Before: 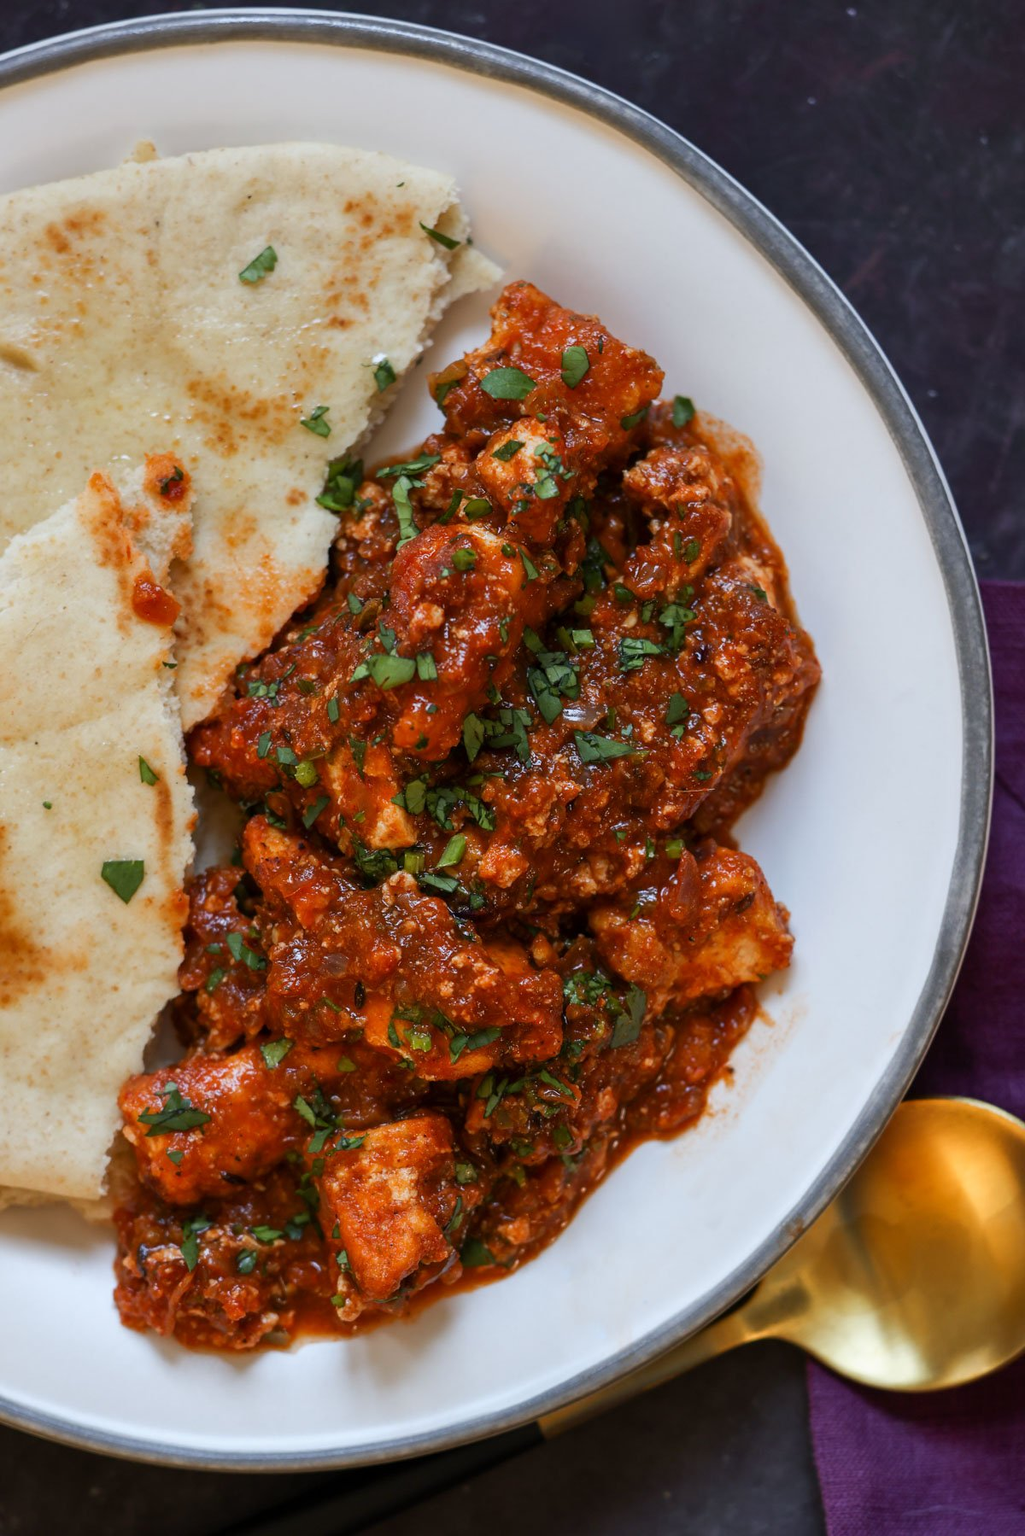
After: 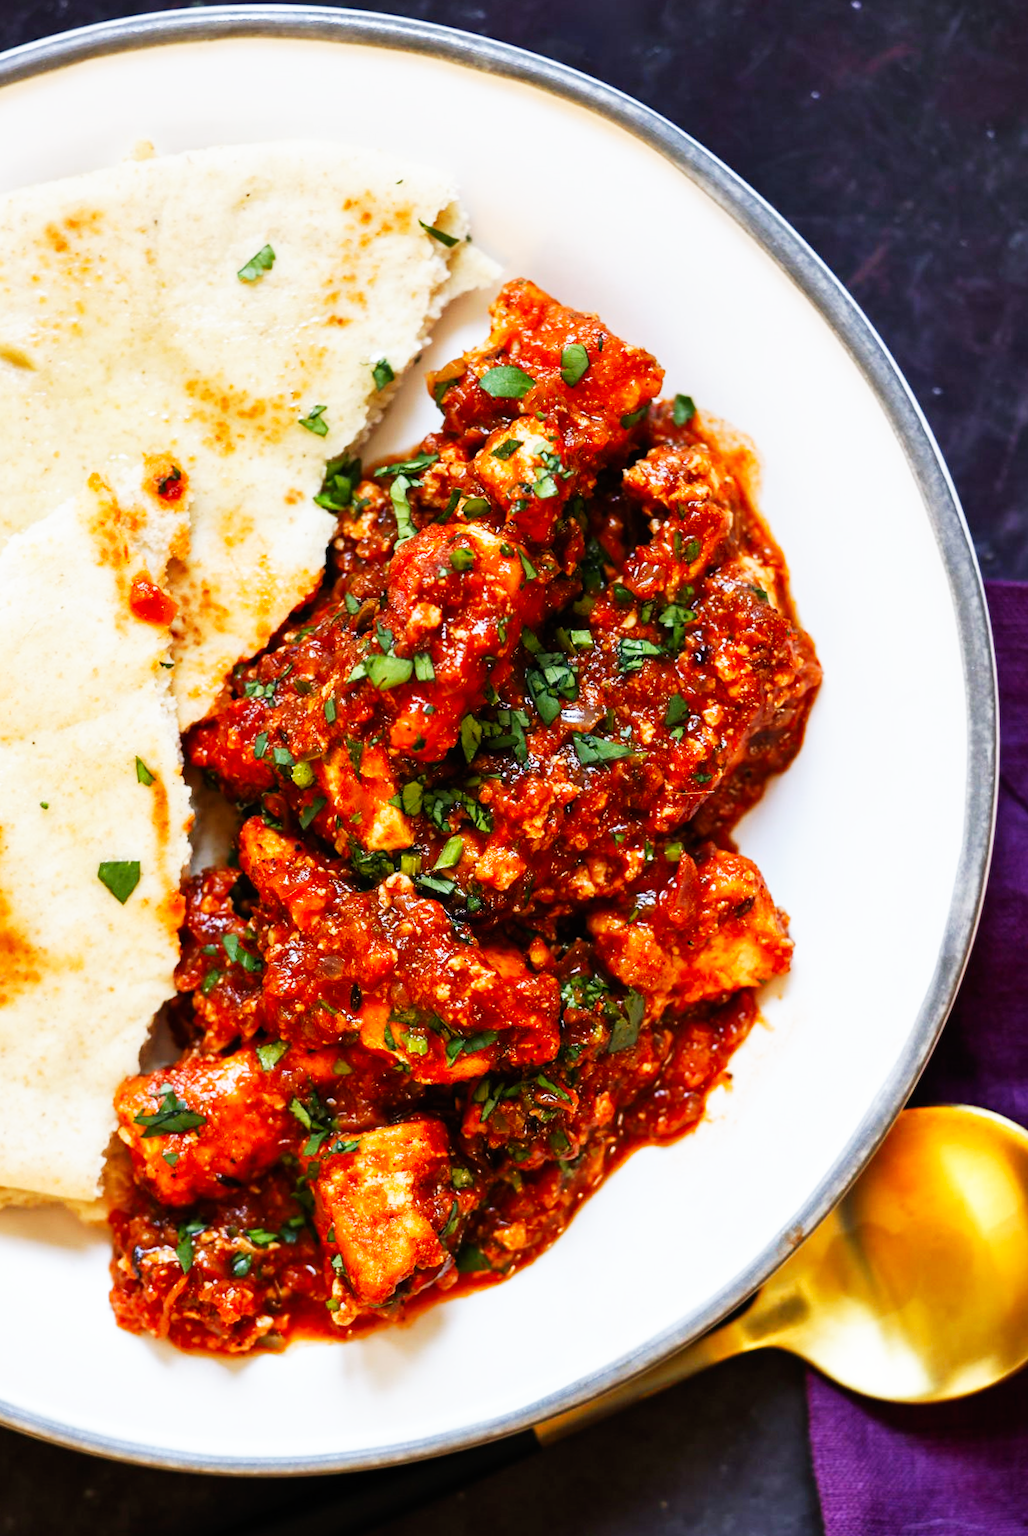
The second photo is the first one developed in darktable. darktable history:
base curve: curves: ch0 [(0, 0) (0.007, 0.004) (0.027, 0.03) (0.046, 0.07) (0.207, 0.54) (0.442, 0.872) (0.673, 0.972) (1, 1)], preserve colors none
rotate and perspective: rotation 0.192°, lens shift (horizontal) -0.015, crop left 0.005, crop right 0.996, crop top 0.006, crop bottom 0.99
